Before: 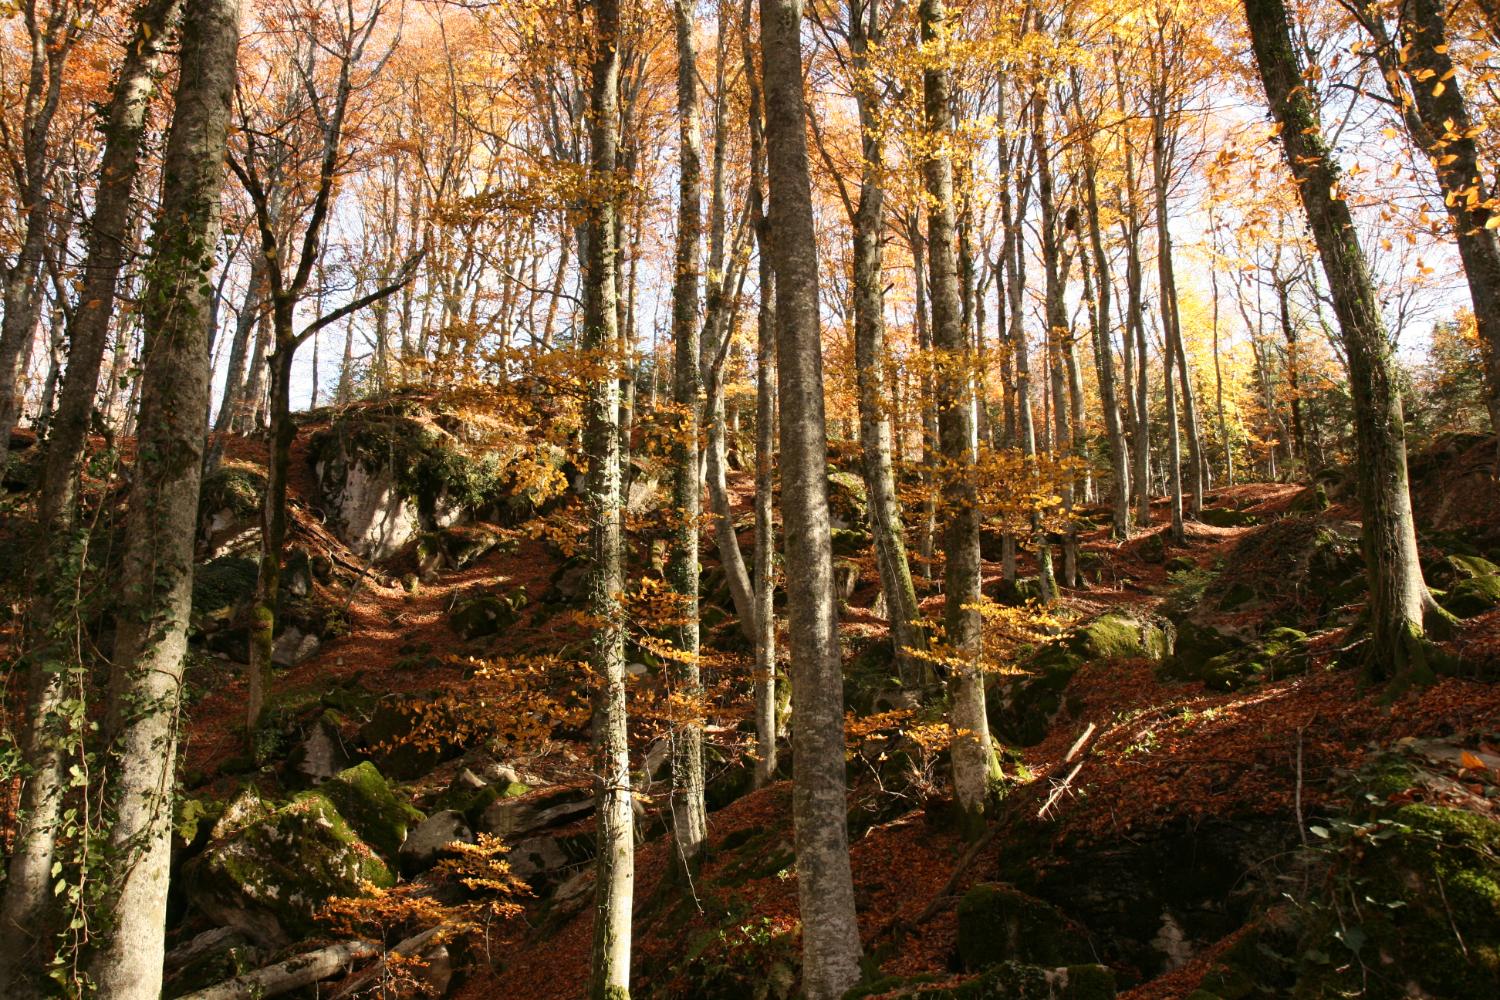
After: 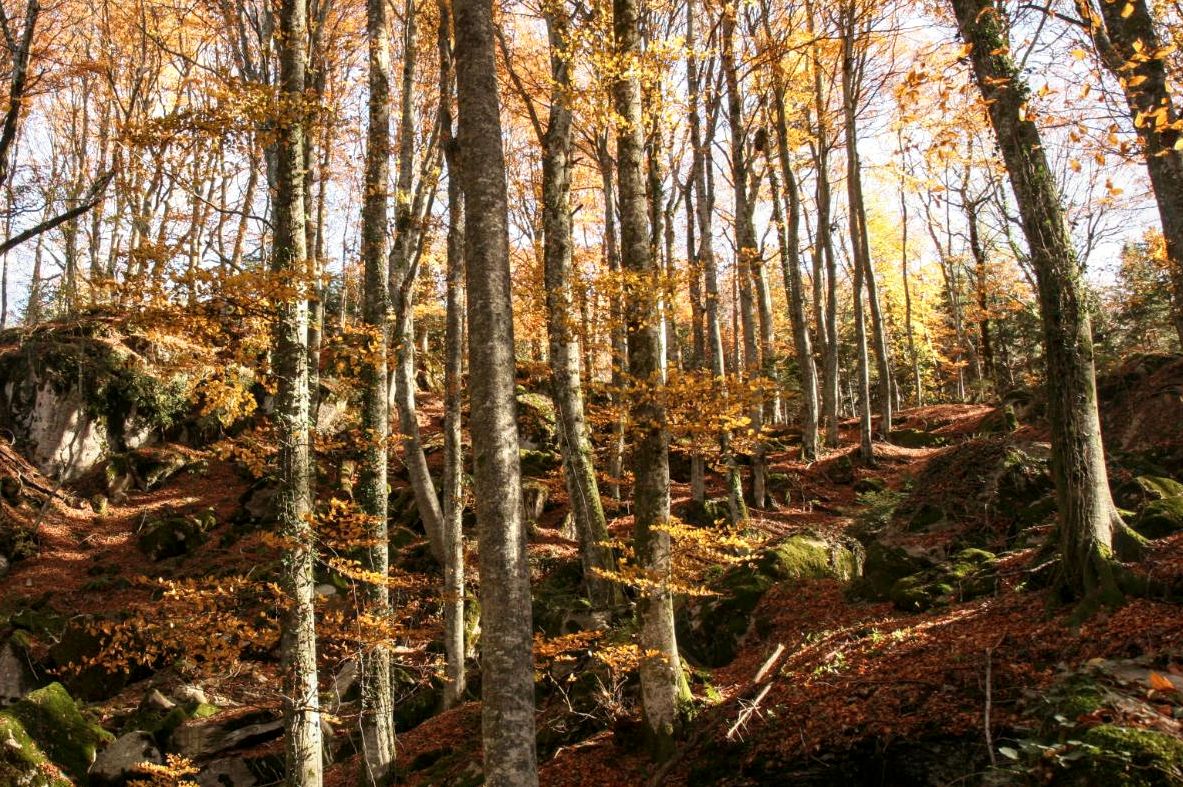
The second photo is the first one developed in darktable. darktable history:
crop and rotate: left 20.74%, top 7.912%, right 0.375%, bottom 13.378%
local contrast: on, module defaults
